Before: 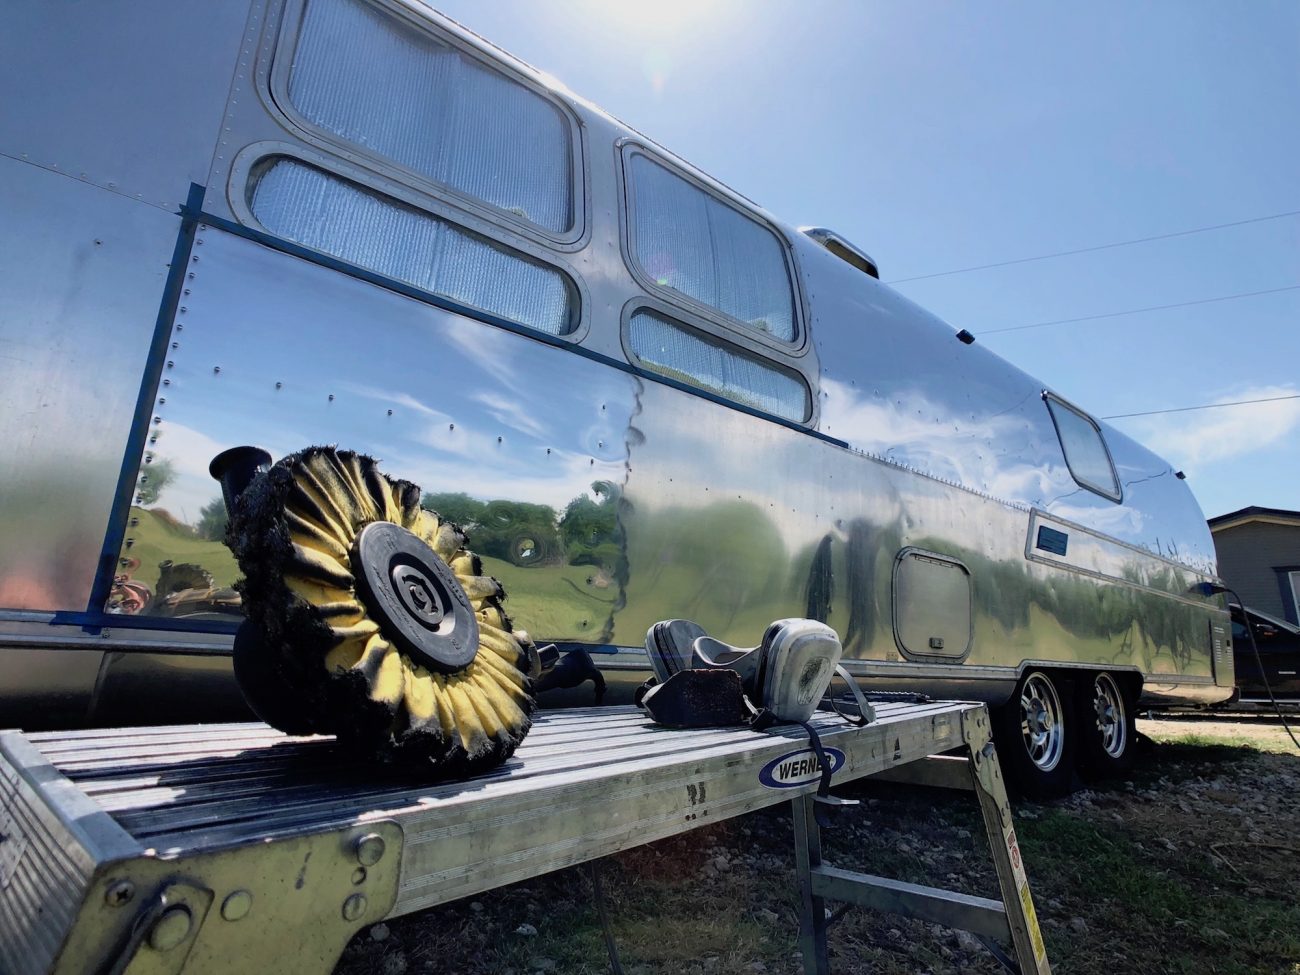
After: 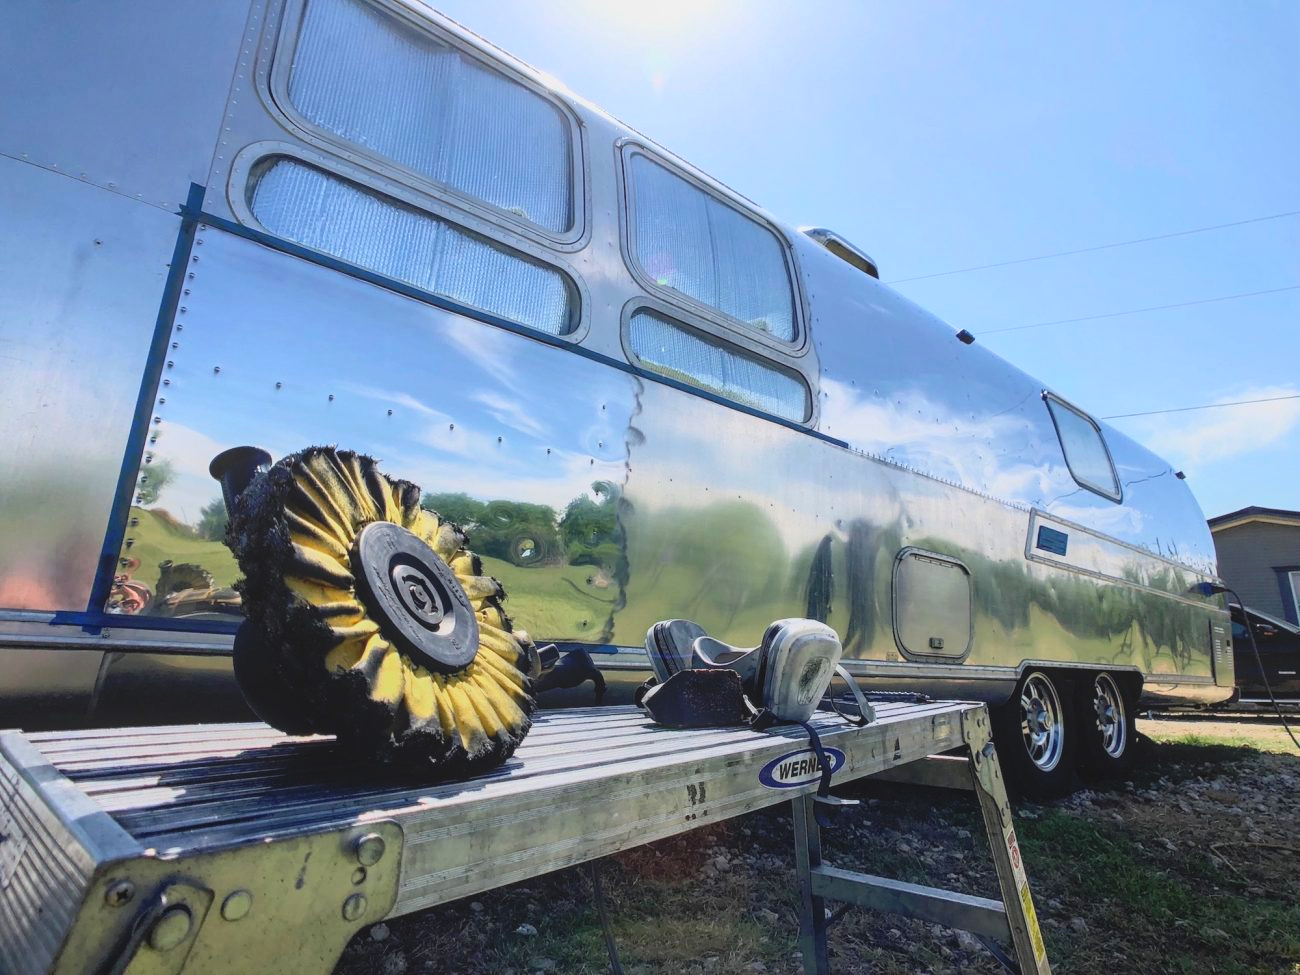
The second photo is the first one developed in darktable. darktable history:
contrast brightness saturation: contrast 0.202, brightness 0.163, saturation 0.224
tone equalizer: edges refinement/feathering 500, mask exposure compensation -1.57 EV, preserve details no
local contrast: highlights 46%, shadows 0%, detail 100%
